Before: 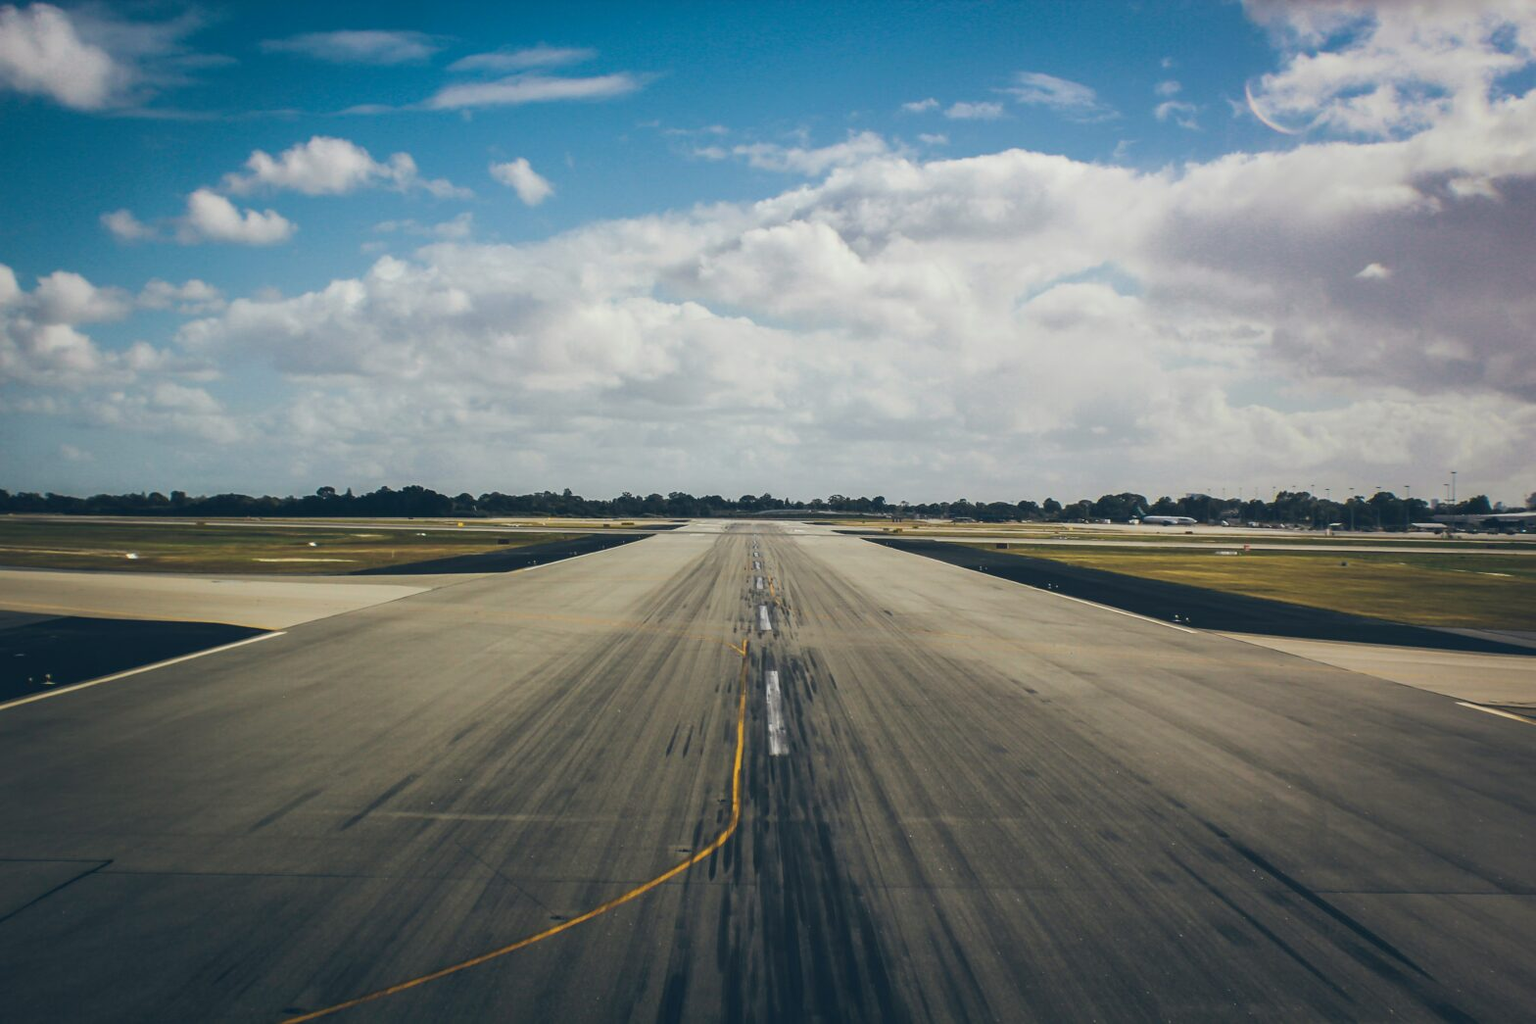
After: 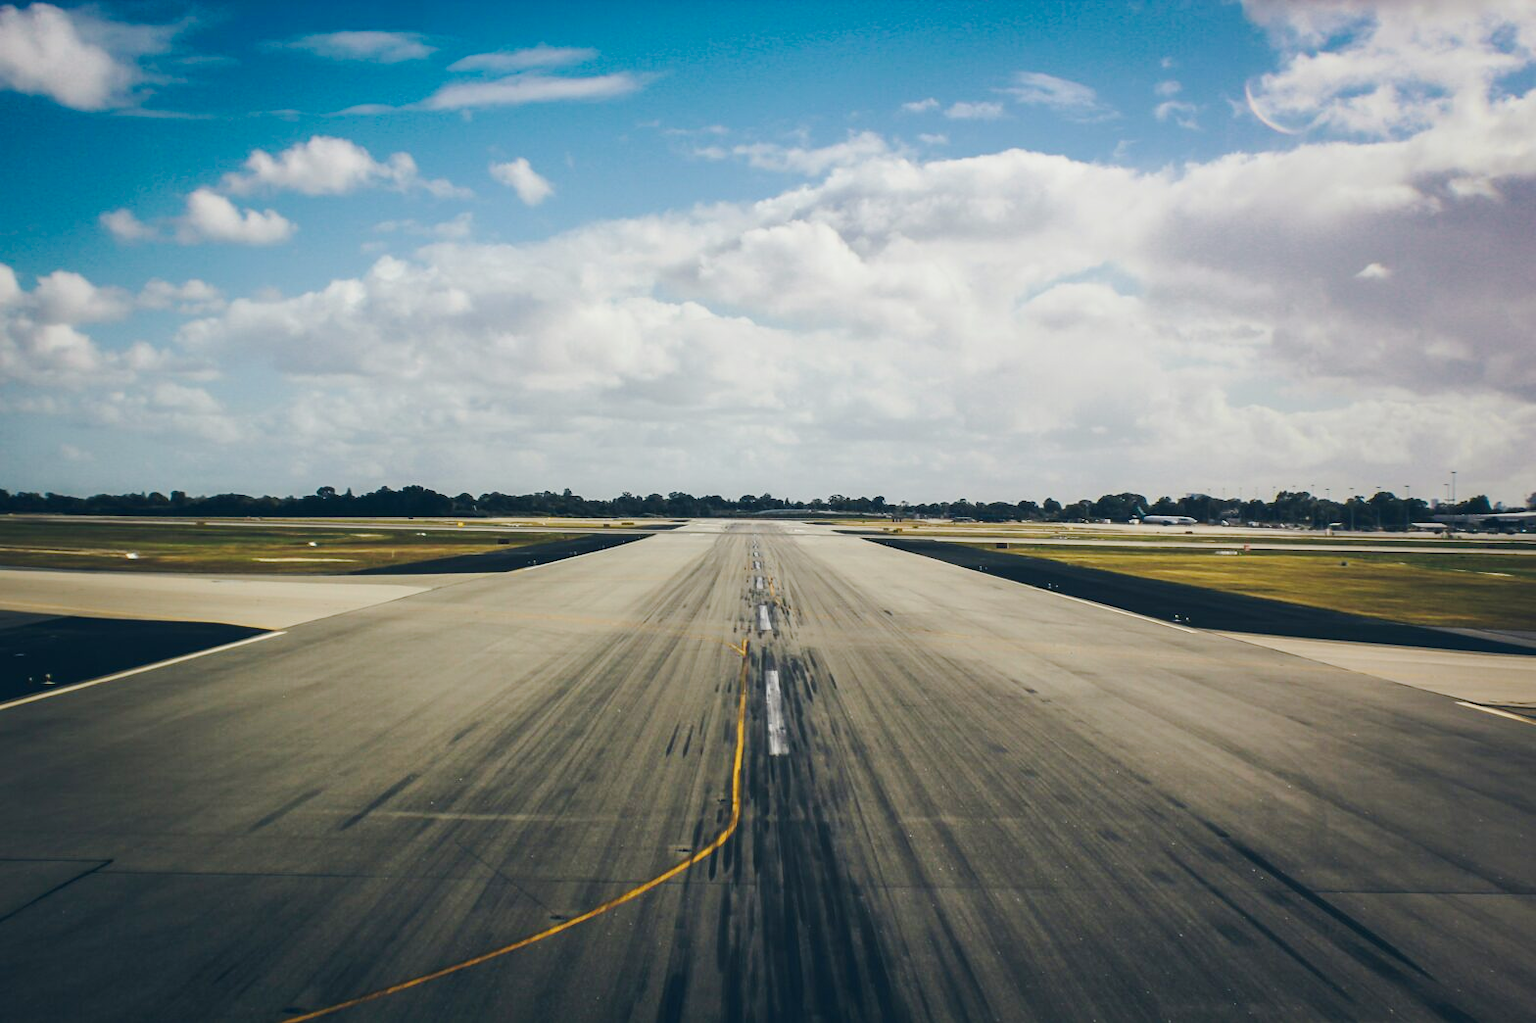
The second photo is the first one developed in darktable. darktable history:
tone curve: curves: ch0 [(0, 0) (0.035, 0.017) (0.131, 0.108) (0.279, 0.279) (0.476, 0.554) (0.617, 0.693) (0.704, 0.77) (0.801, 0.854) (0.895, 0.927) (1, 0.976)]; ch1 [(0, 0) (0.318, 0.278) (0.444, 0.427) (0.493, 0.488) (0.508, 0.502) (0.534, 0.526) (0.562, 0.555) (0.645, 0.648) (0.746, 0.764) (1, 1)]; ch2 [(0, 0) (0.316, 0.292) (0.381, 0.37) (0.423, 0.448) (0.476, 0.482) (0.502, 0.495) (0.522, 0.518) (0.533, 0.532) (0.593, 0.622) (0.634, 0.663) (0.7, 0.7) (0.861, 0.808) (1, 0.951)], preserve colors none
